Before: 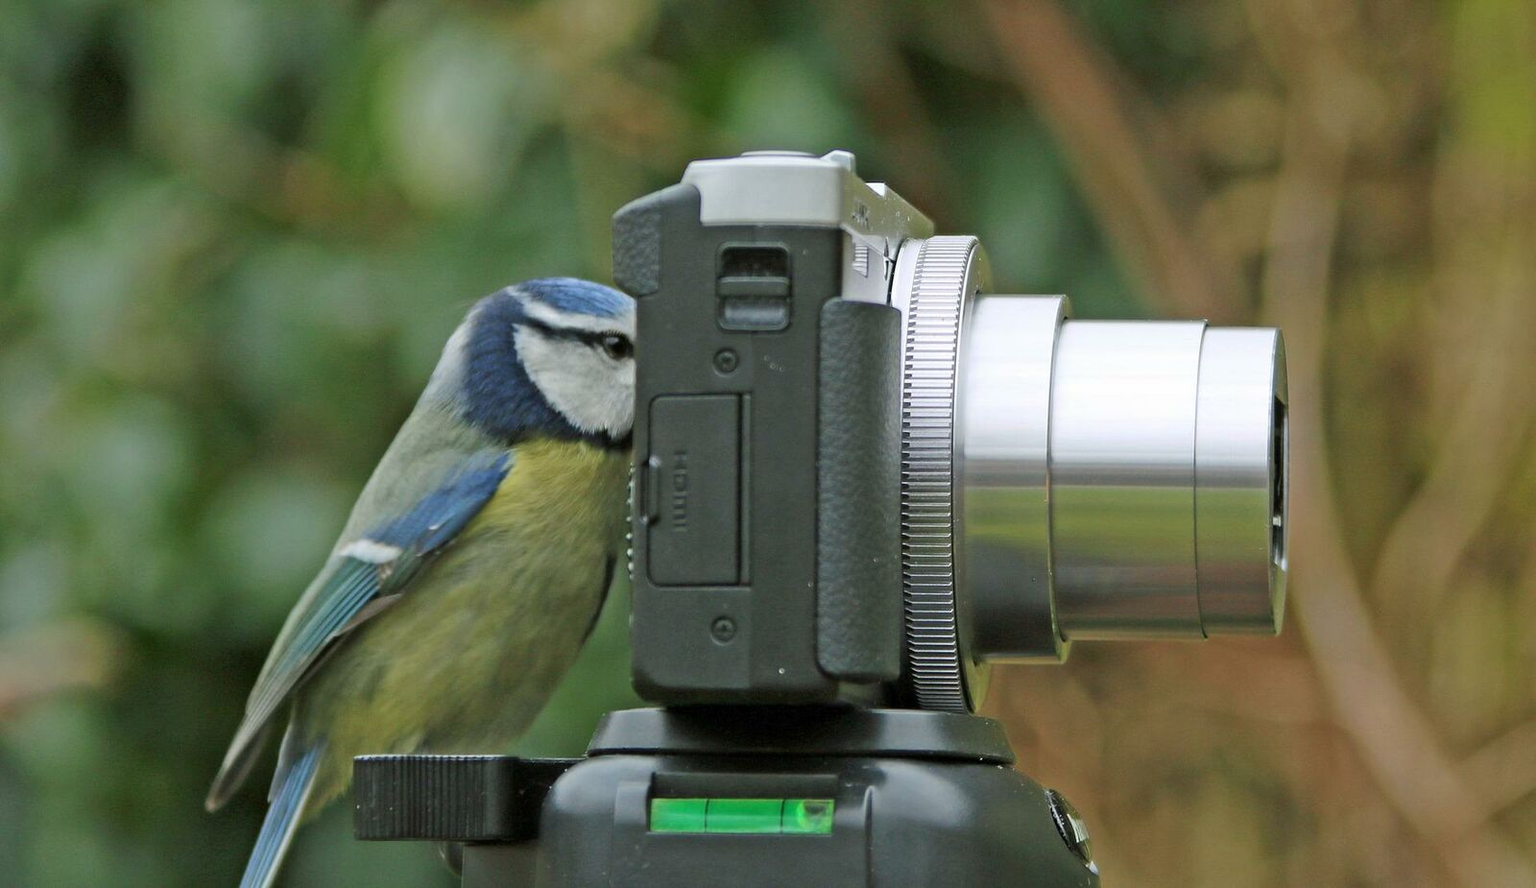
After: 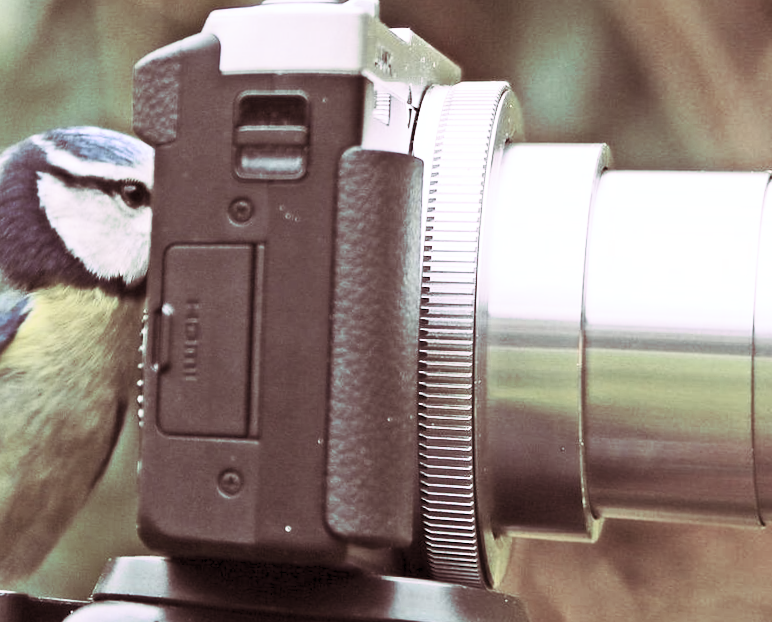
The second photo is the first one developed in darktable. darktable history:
crop and rotate: angle 0.02°, left 24.353%, top 13.219%, right 26.156%, bottom 8.224%
split-toning: highlights › hue 298.8°, highlights › saturation 0.73, compress 41.76%
contrast brightness saturation: contrast 0.57, brightness 0.57, saturation -0.34
rotate and perspective: rotation 1.69°, lens shift (vertical) -0.023, lens shift (horizontal) -0.291, crop left 0.025, crop right 0.988, crop top 0.092, crop bottom 0.842
